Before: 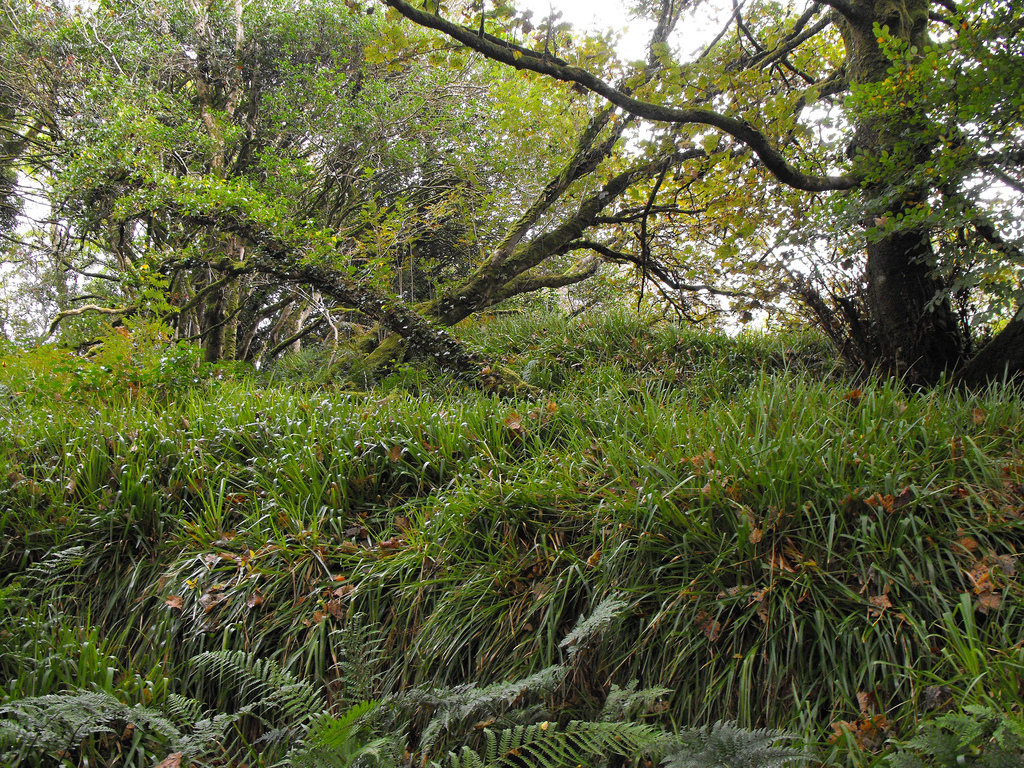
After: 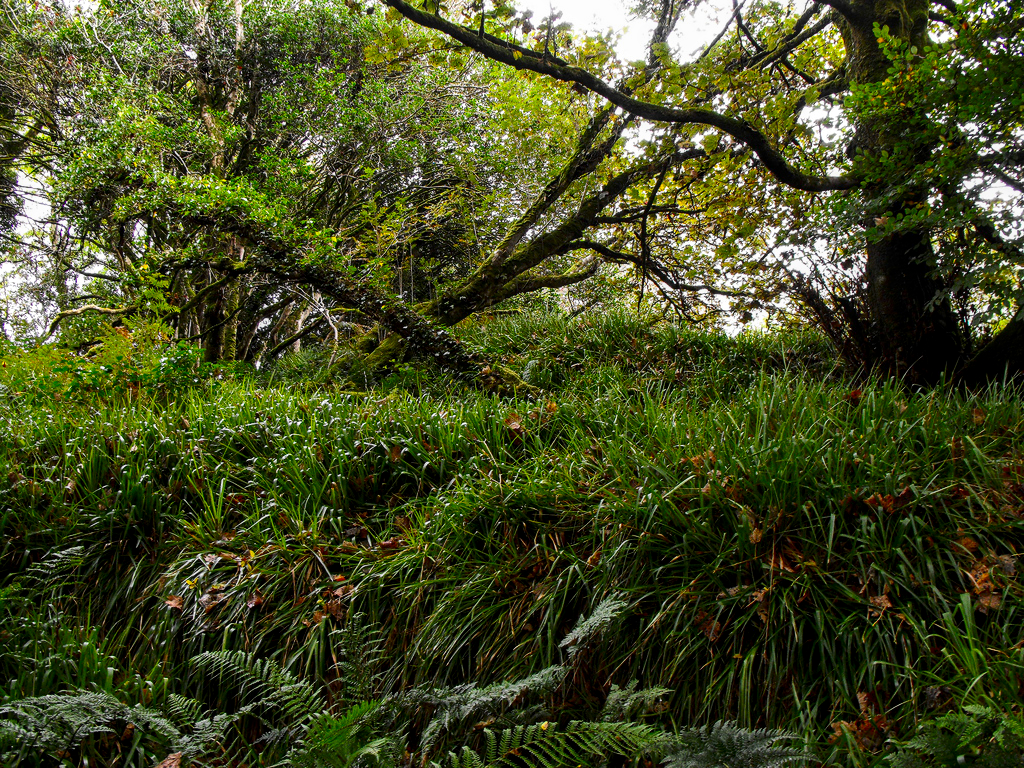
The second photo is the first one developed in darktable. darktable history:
contrast brightness saturation: contrast 0.22, brightness -0.19, saturation 0.24
local contrast: on, module defaults
